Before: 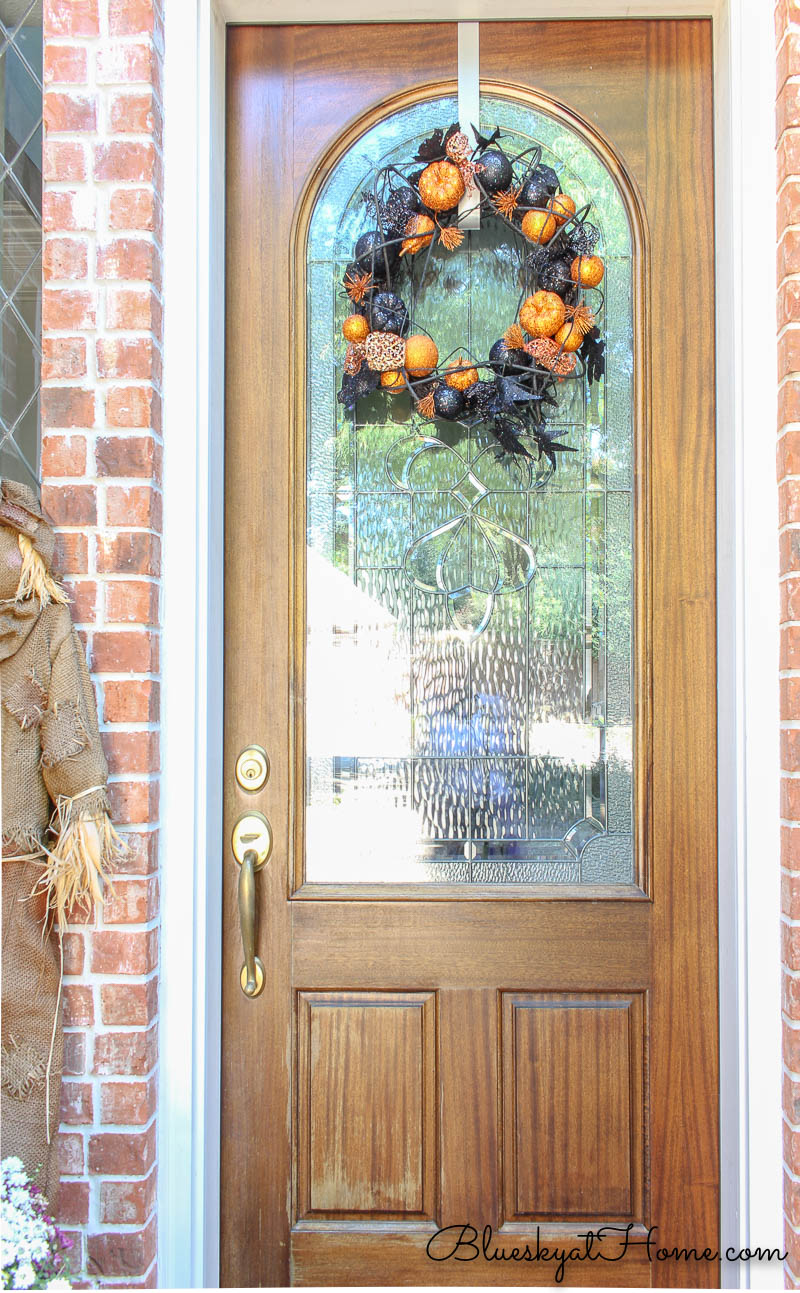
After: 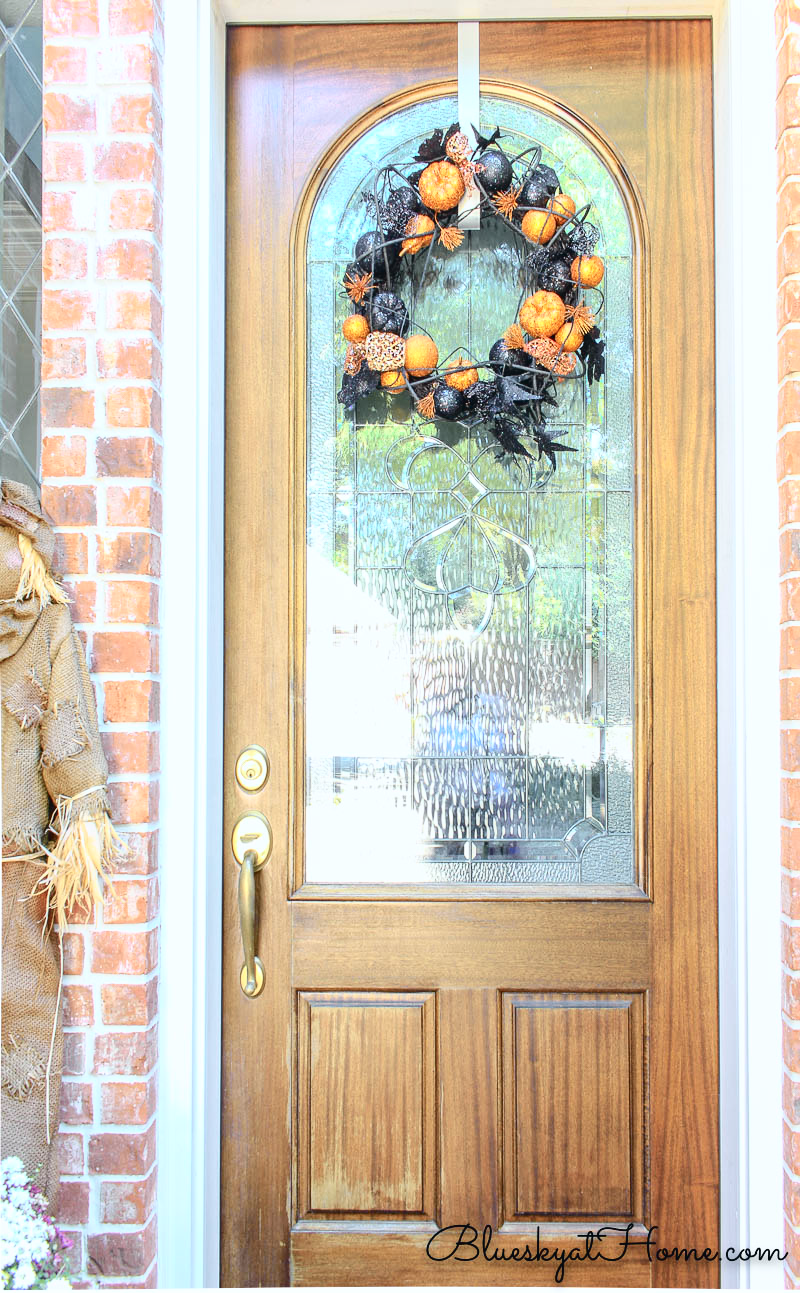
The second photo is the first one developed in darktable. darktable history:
tone curve: curves: ch0 [(0, 0.023) (0.087, 0.065) (0.184, 0.168) (0.45, 0.54) (0.57, 0.683) (0.722, 0.825) (0.877, 0.948) (1, 1)]; ch1 [(0, 0) (0.388, 0.369) (0.44, 0.44) (0.489, 0.481) (0.534, 0.528) (0.657, 0.655) (1, 1)]; ch2 [(0, 0) (0.353, 0.317) (0.408, 0.427) (0.472, 0.46) (0.5, 0.488) (0.537, 0.518) (0.576, 0.592) (0.625, 0.631) (1, 1)], color space Lab, independent channels, preserve colors none
